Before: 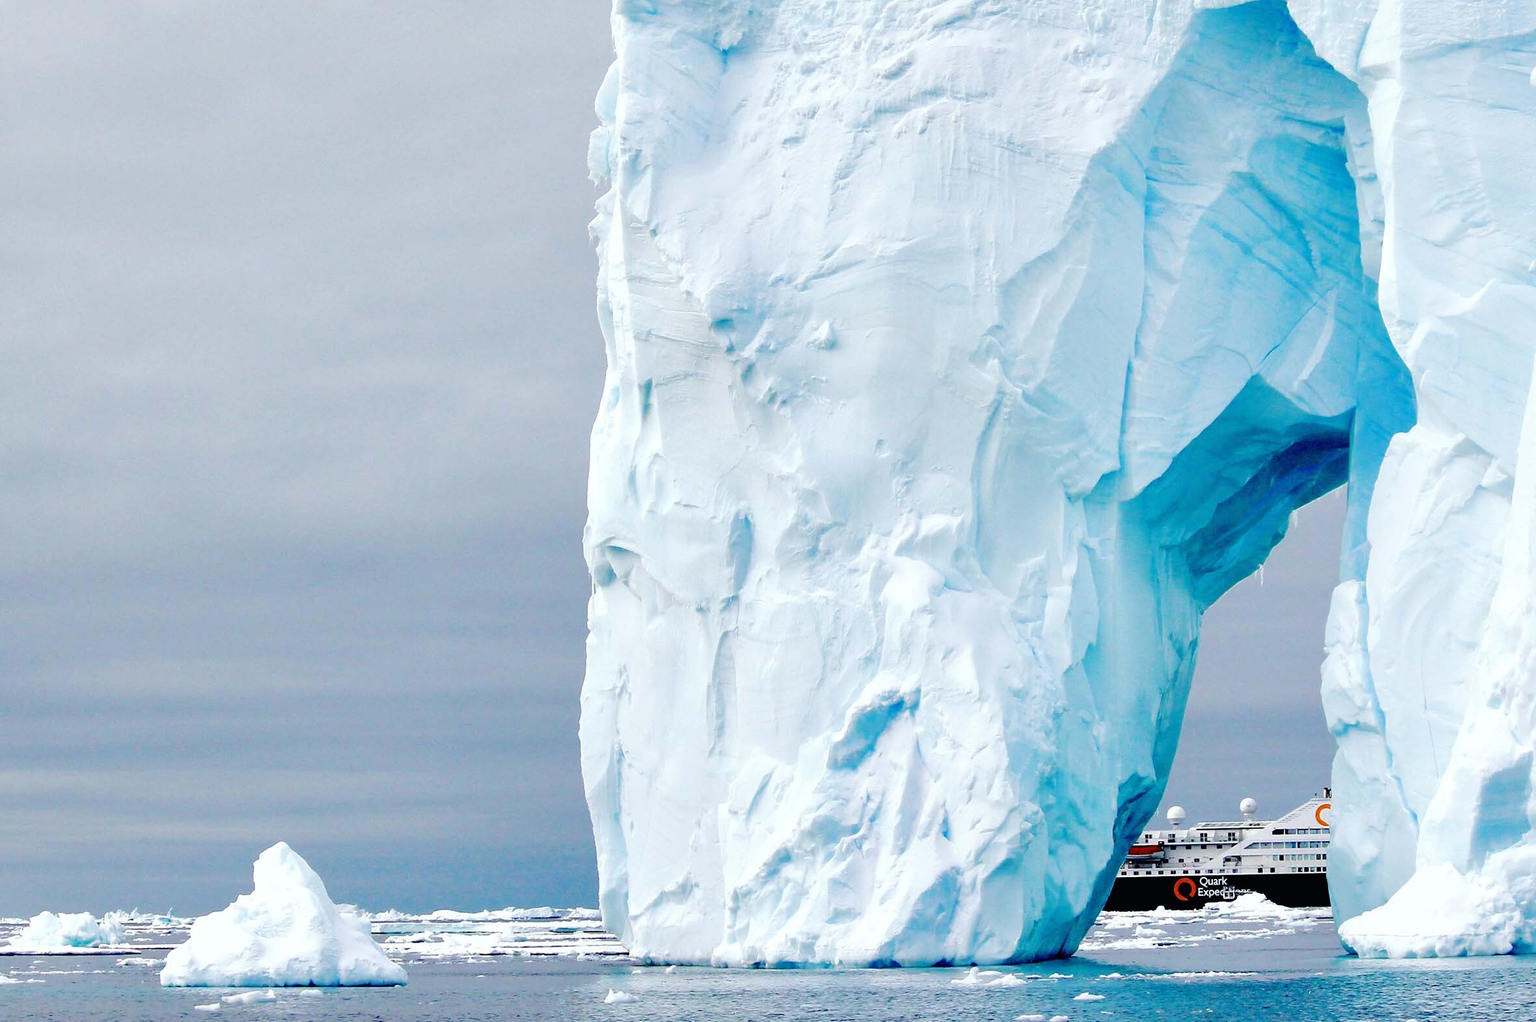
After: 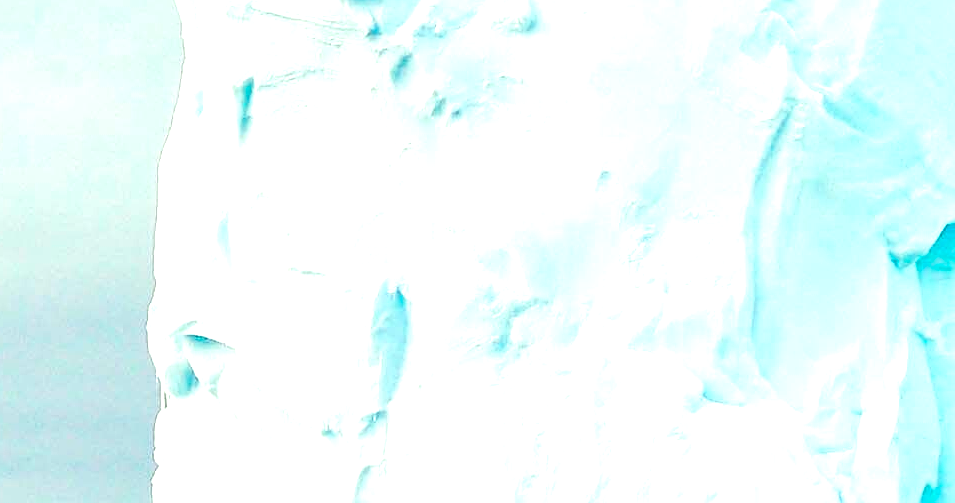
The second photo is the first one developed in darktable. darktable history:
contrast brightness saturation: saturation -0.17
color correction: highlights a* -5.94, highlights b* 11.19
crop: left 31.751%, top 32.172%, right 27.8%, bottom 35.83%
exposure: black level correction 0, exposure 0.9 EV, compensate highlight preservation false
sharpen: amount 0.575
